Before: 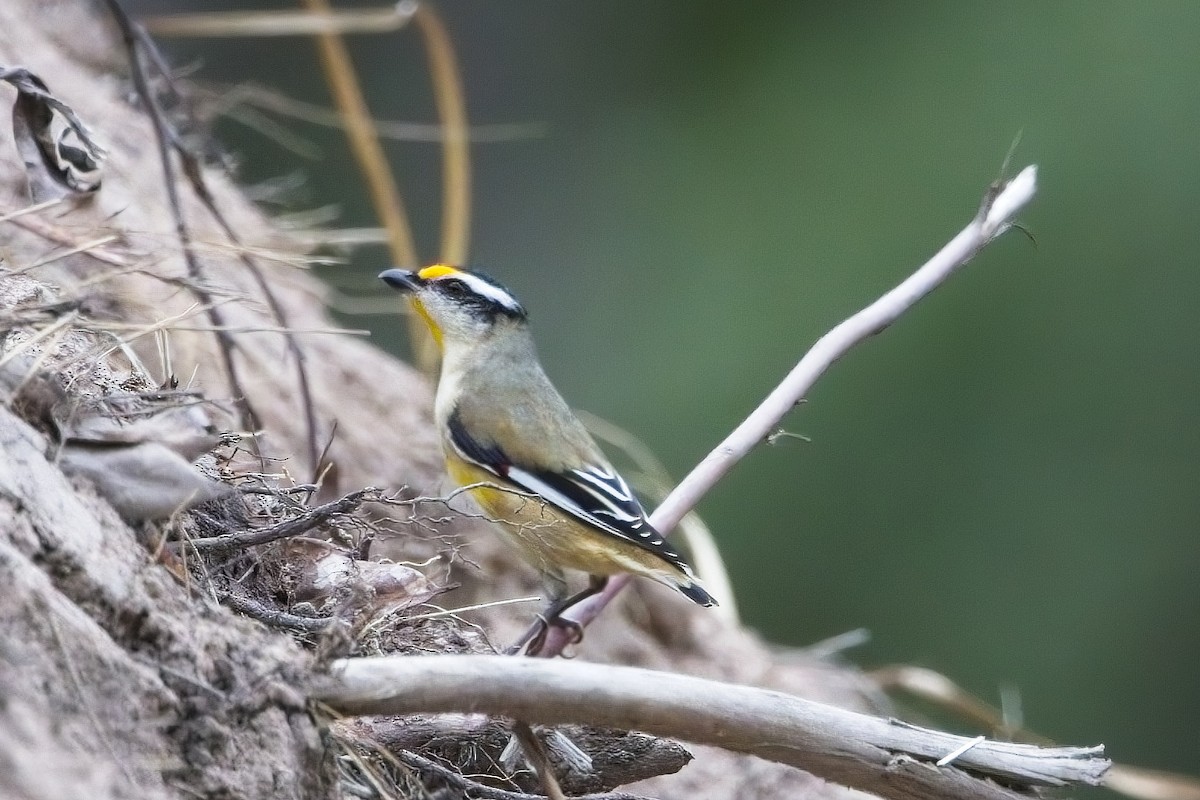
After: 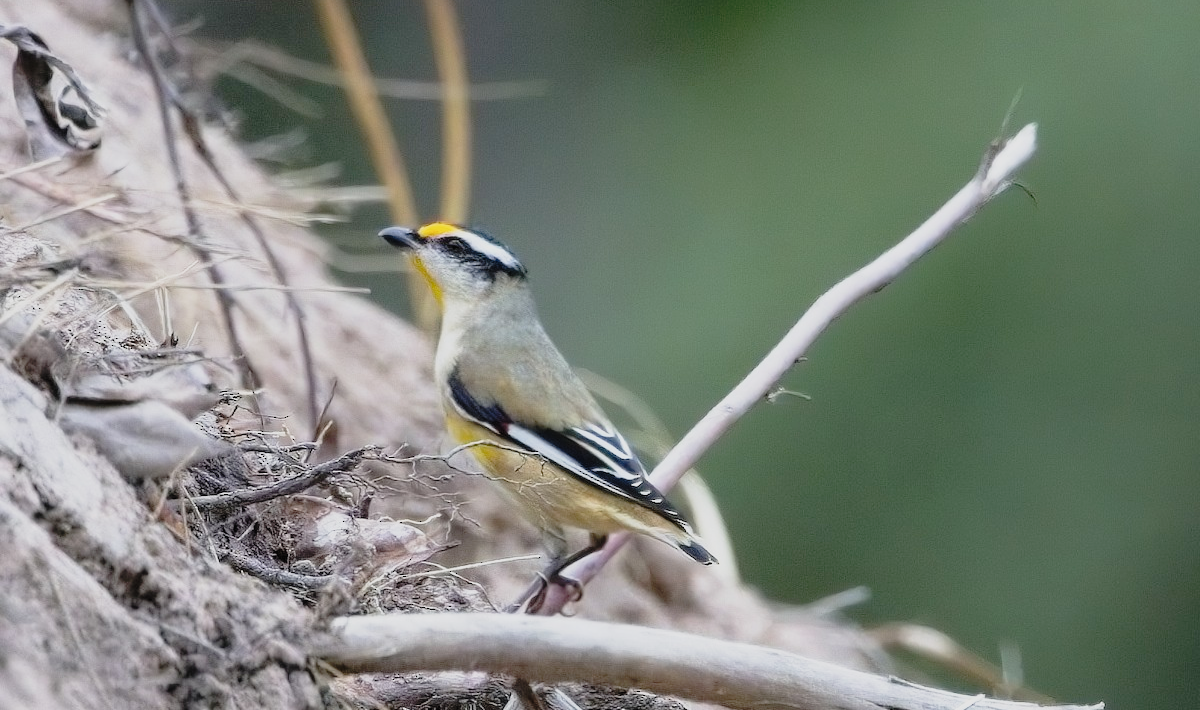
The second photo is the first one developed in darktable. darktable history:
crop and rotate: top 5.466%, bottom 5.696%
tone curve: curves: ch0 [(0, 0.009) (0.105, 0.08) (0.195, 0.18) (0.283, 0.316) (0.384, 0.434) (0.485, 0.531) (0.638, 0.69) (0.81, 0.872) (1, 0.977)]; ch1 [(0, 0) (0.161, 0.092) (0.35, 0.33) (0.379, 0.401) (0.456, 0.469) (0.498, 0.502) (0.52, 0.536) (0.586, 0.617) (0.635, 0.655) (1, 1)]; ch2 [(0, 0) (0.371, 0.362) (0.437, 0.437) (0.483, 0.484) (0.53, 0.515) (0.56, 0.571) (0.622, 0.606) (1, 1)], preserve colors none
filmic rgb: black relative exposure -7.99 EV, white relative exposure 4.04 EV, hardness 4.11, contrast 0.918
tone equalizer: -8 EV -0.579 EV
